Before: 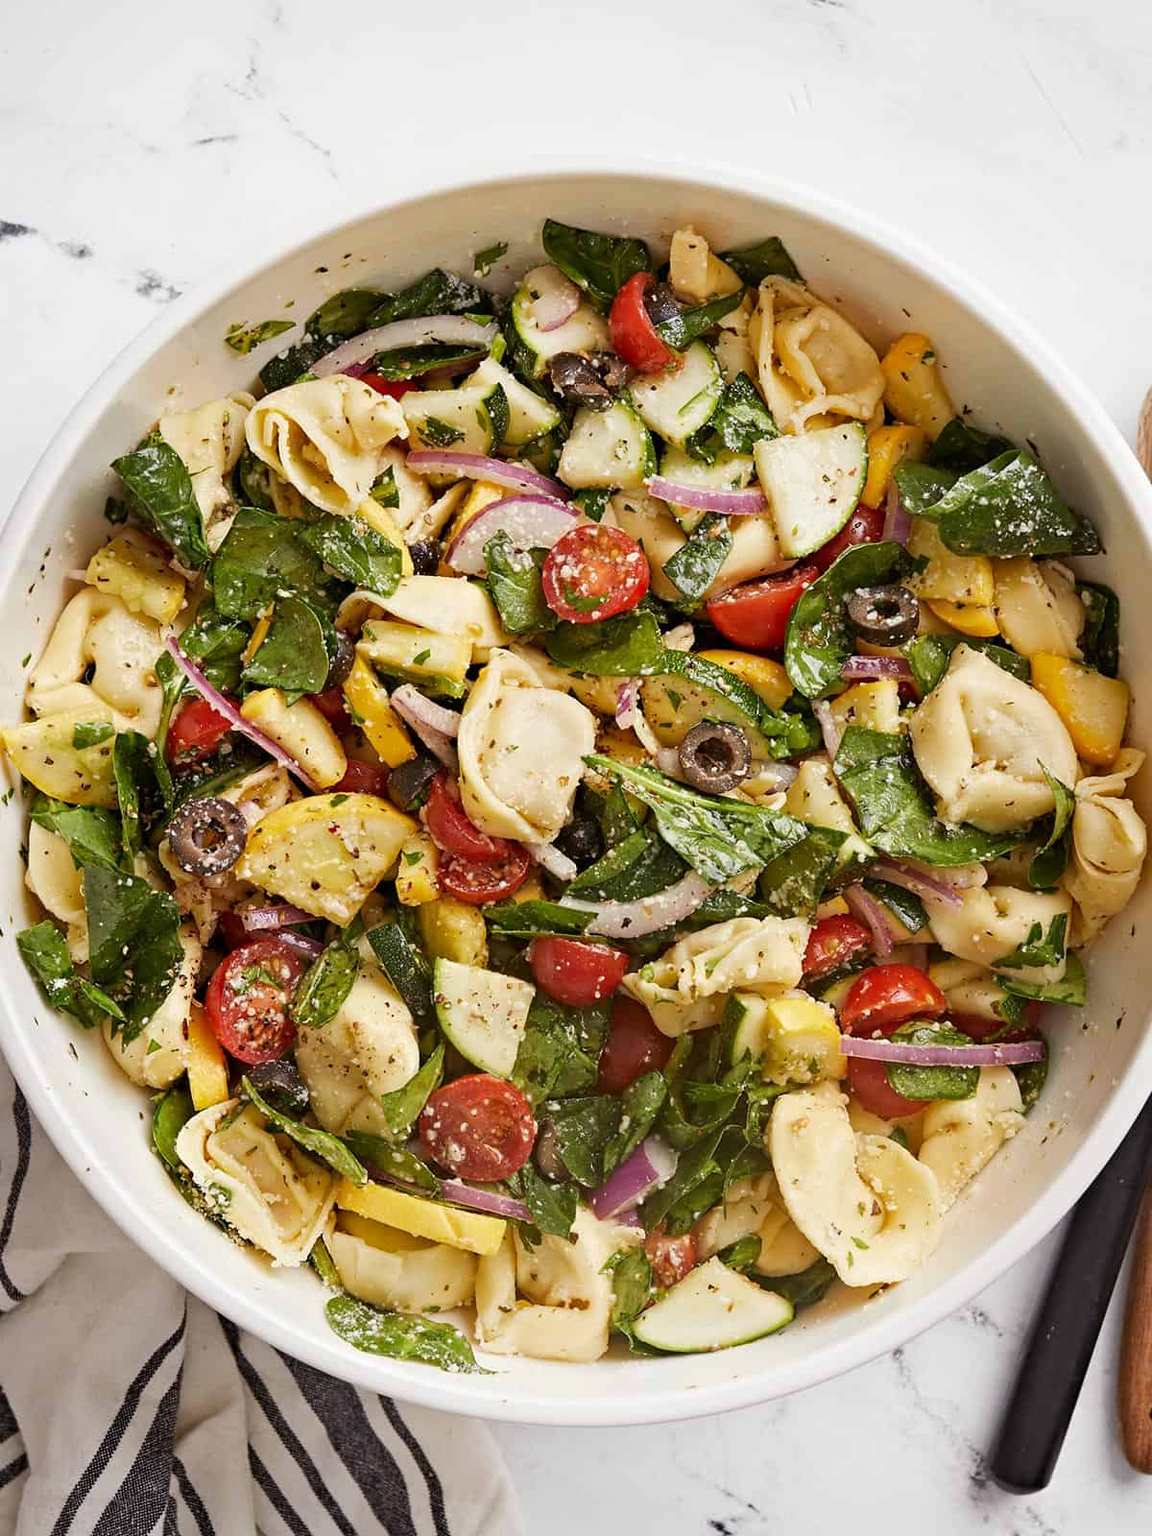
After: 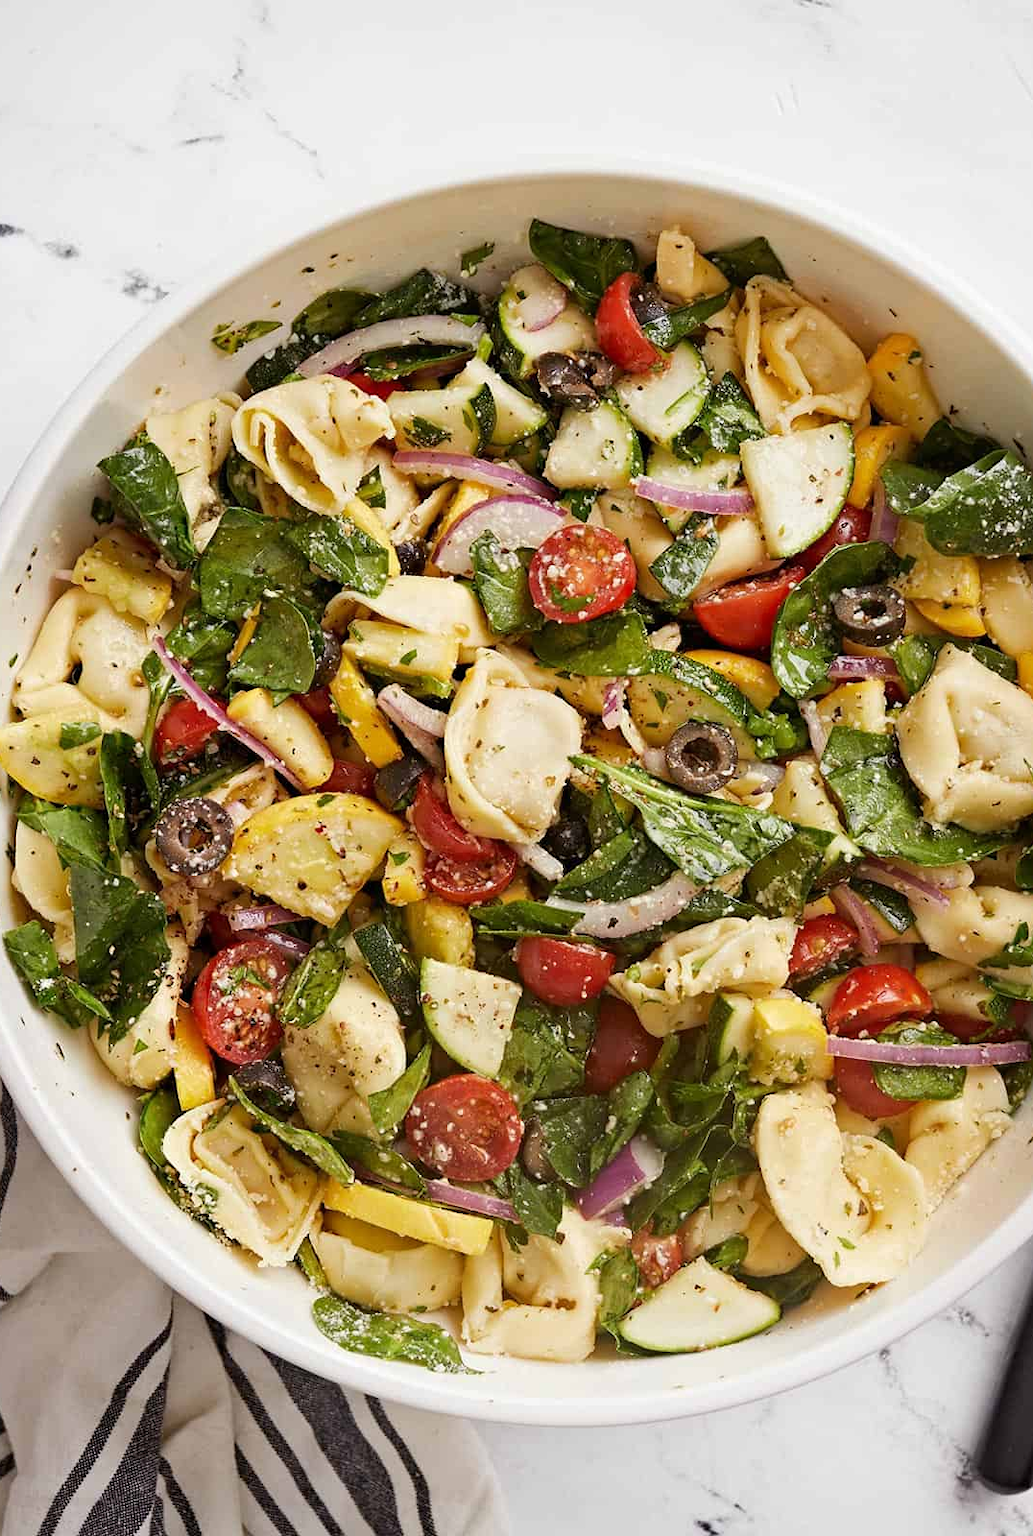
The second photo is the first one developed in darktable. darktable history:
crop and rotate: left 1.222%, right 9.014%
